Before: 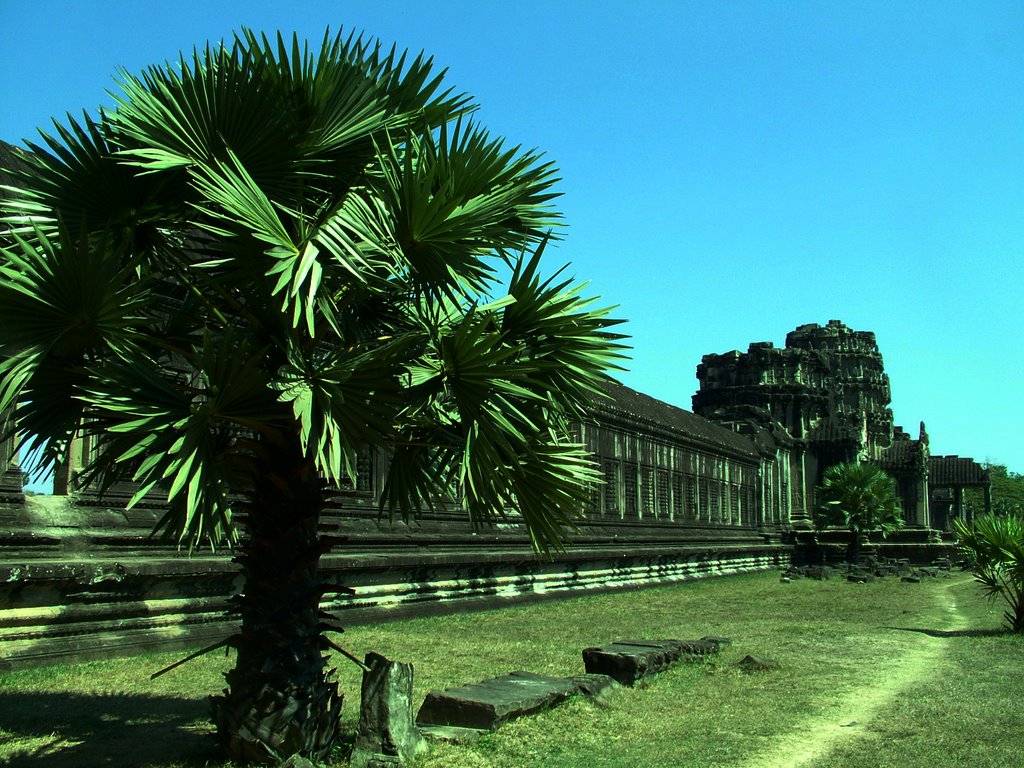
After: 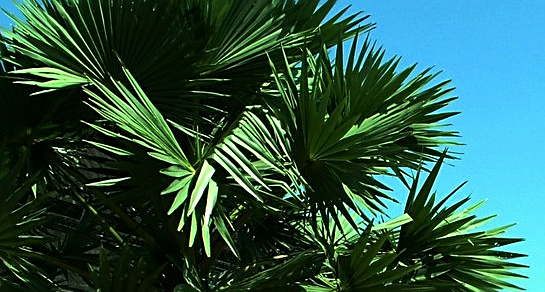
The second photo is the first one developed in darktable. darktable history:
crop: left 10.18%, top 10.585%, right 36.597%, bottom 51.303%
tone equalizer: on, module defaults
sharpen: on, module defaults
